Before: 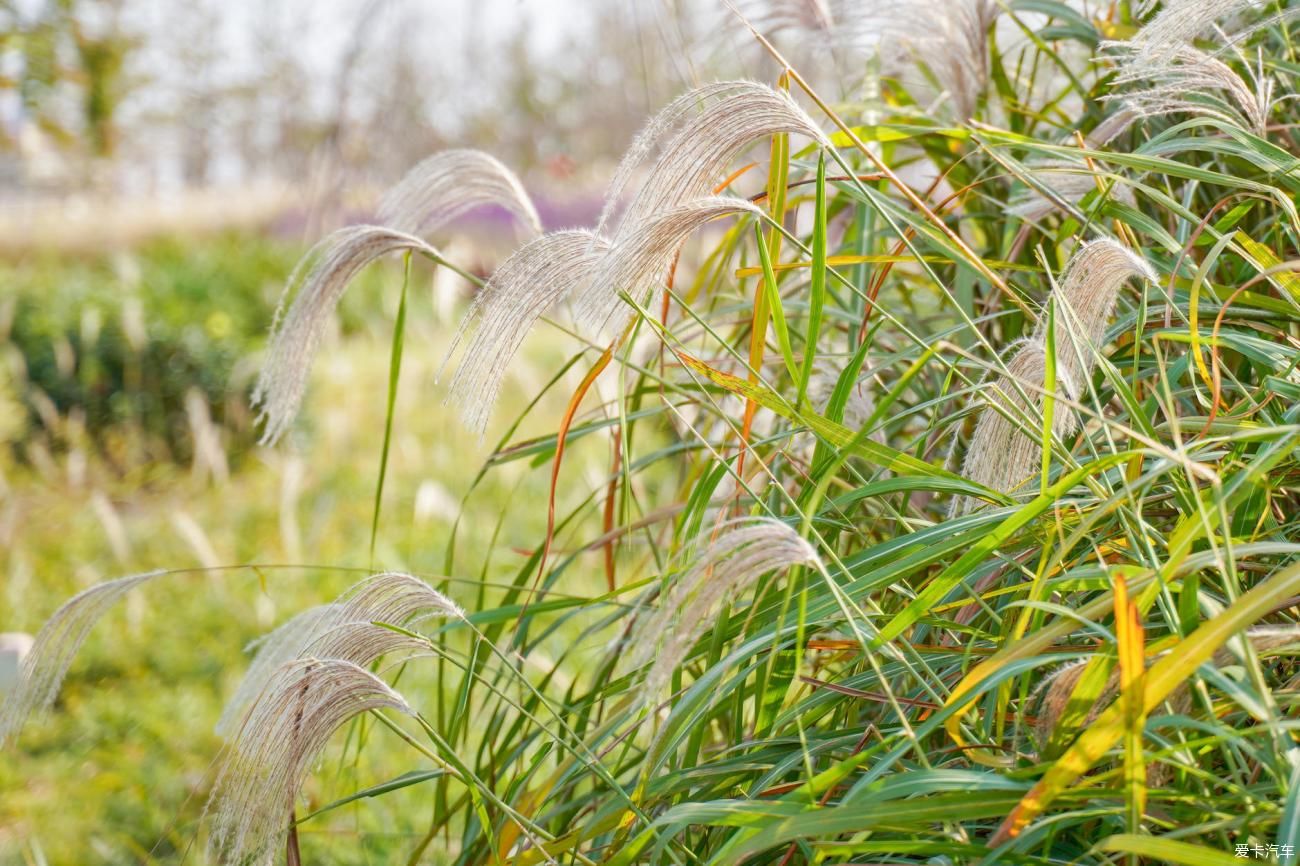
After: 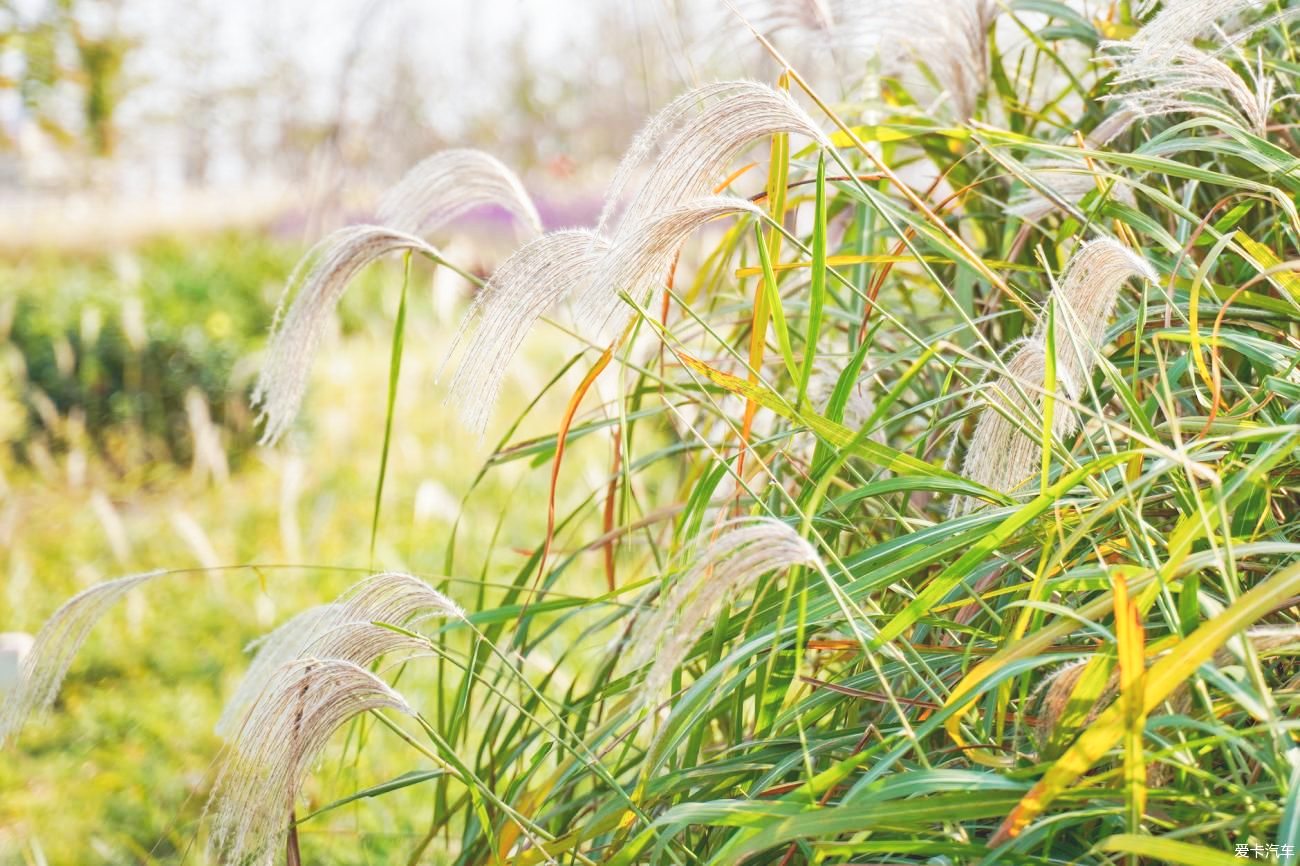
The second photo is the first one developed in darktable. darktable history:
tone curve: curves: ch0 [(0, 0) (0.003, 0.156) (0.011, 0.156) (0.025, 0.161) (0.044, 0.164) (0.069, 0.178) (0.1, 0.201) (0.136, 0.229) (0.177, 0.263) (0.224, 0.301) (0.277, 0.355) (0.335, 0.415) (0.399, 0.48) (0.468, 0.561) (0.543, 0.647) (0.623, 0.735) (0.709, 0.819) (0.801, 0.893) (0.898, 0.953) (1, 1)], preserve colors none
sharpen: radius 5.355, amount 0.317, threshold 26.327
